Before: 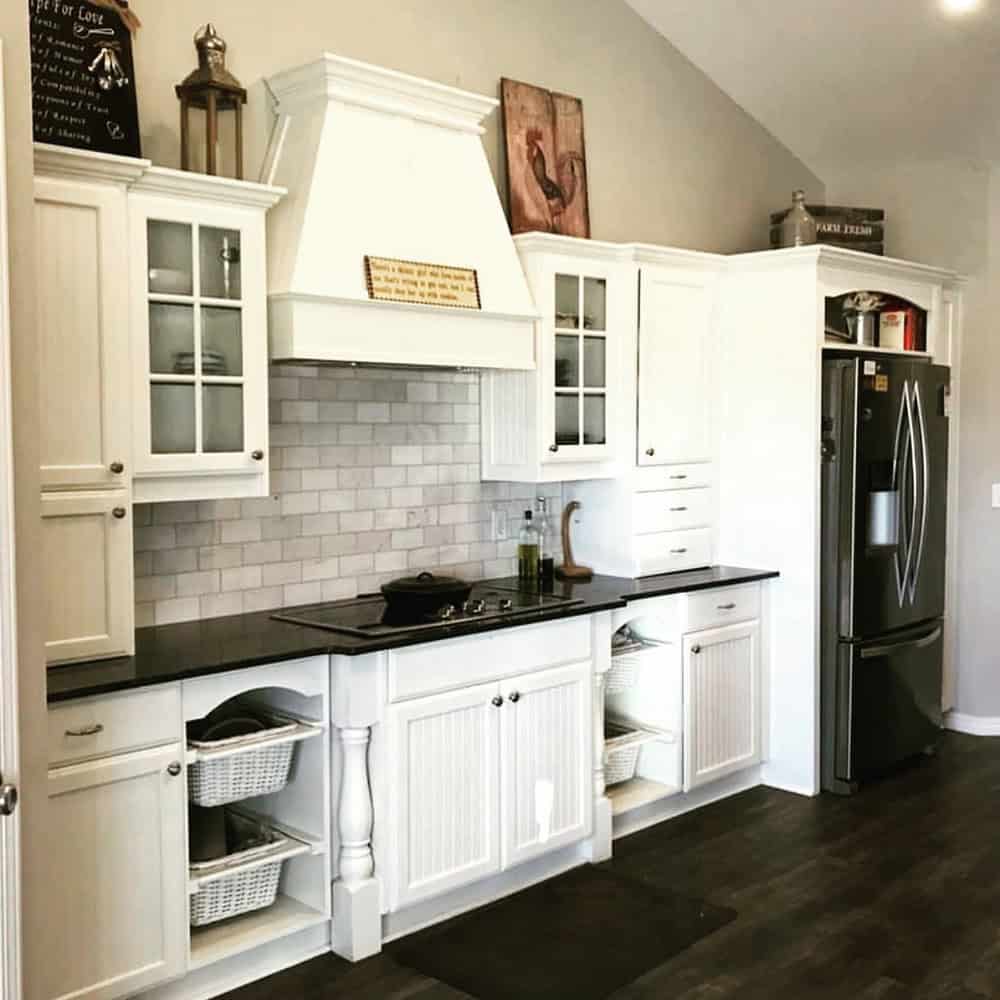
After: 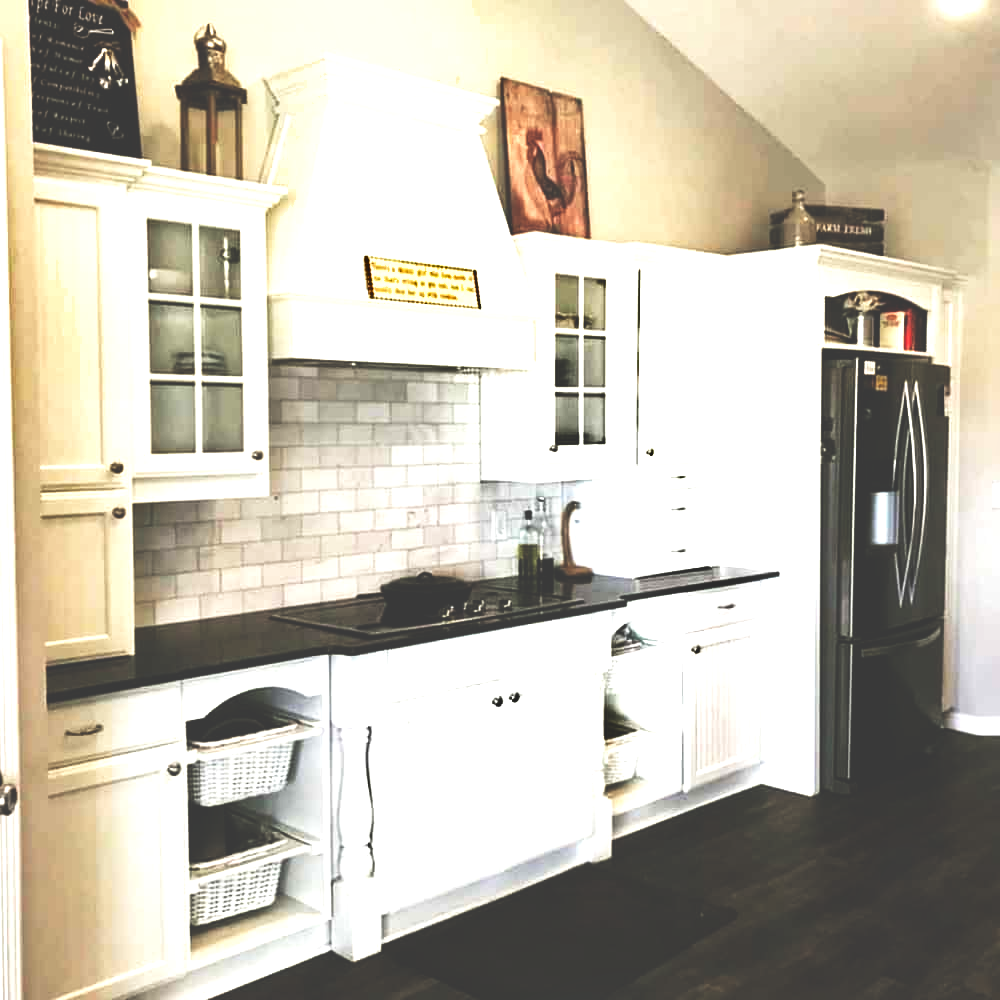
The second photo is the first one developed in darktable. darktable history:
shadows and highlights: radius 44.78, white point adjustment 6.64, compress 79.65%, highlights color adjustment 78.42%, soften with gaussian
base curve: curves: ch0 [(0, 0.036) (0.007, 0.037) (0.604, 0.887) (1, 1)], preserve colors none
